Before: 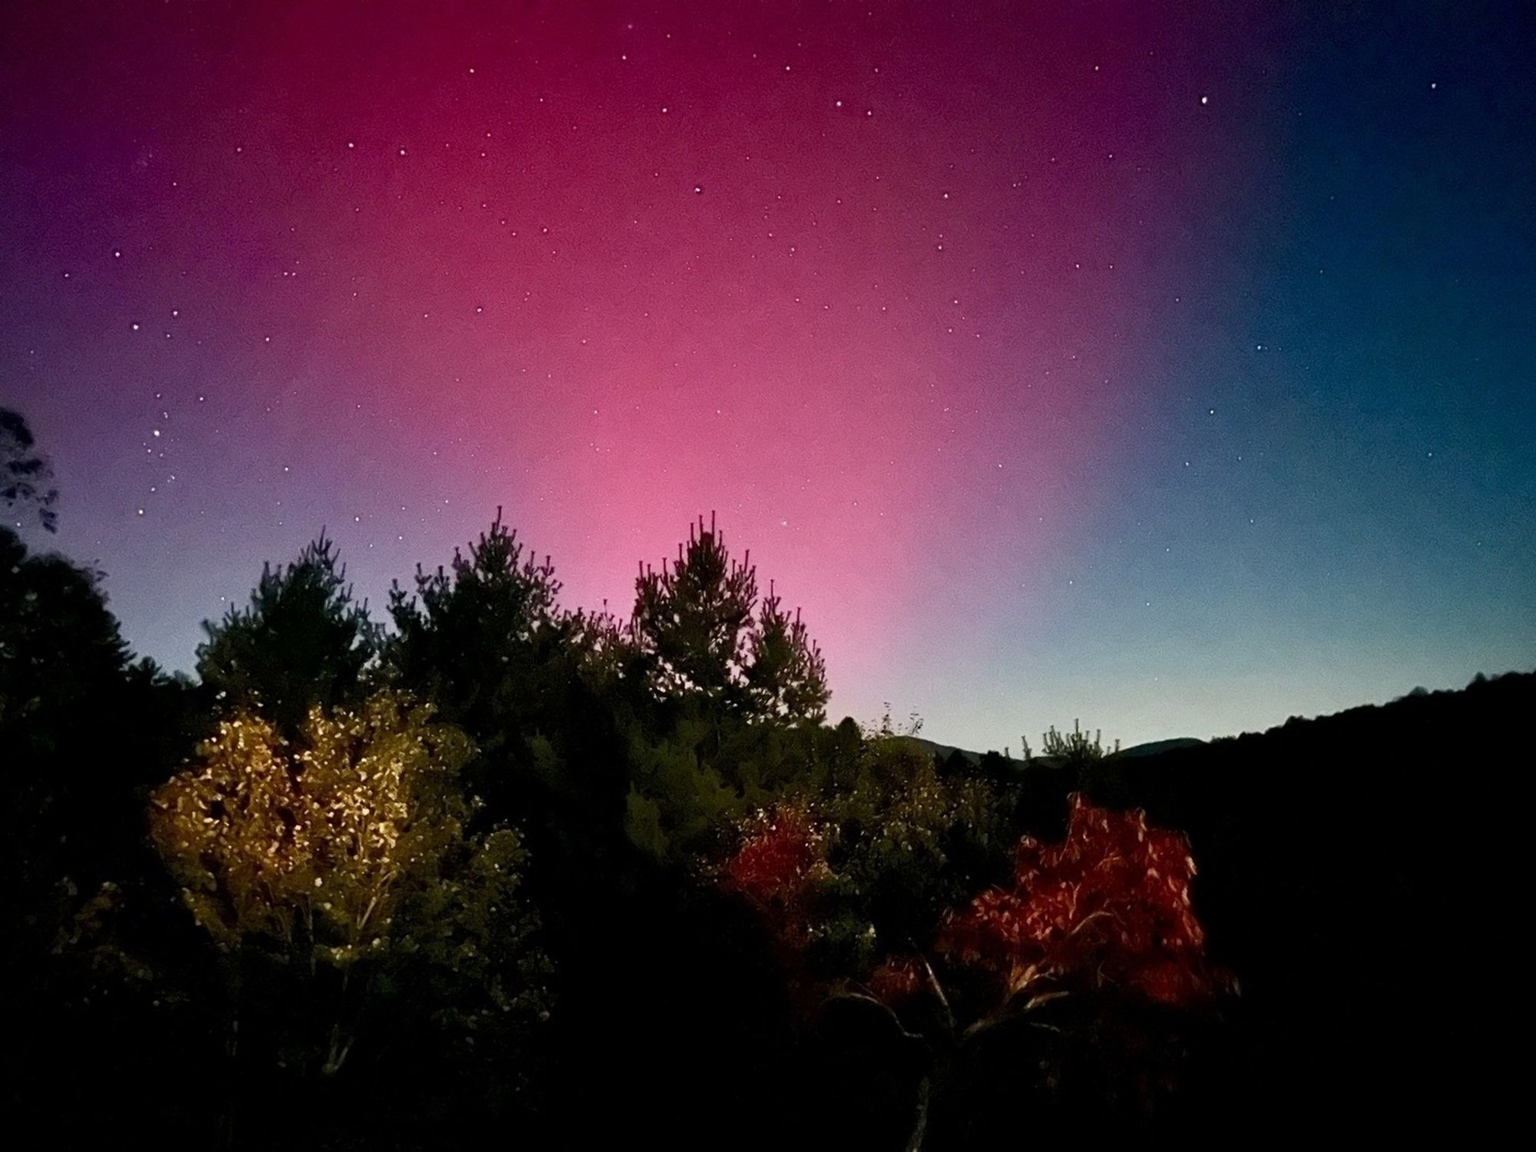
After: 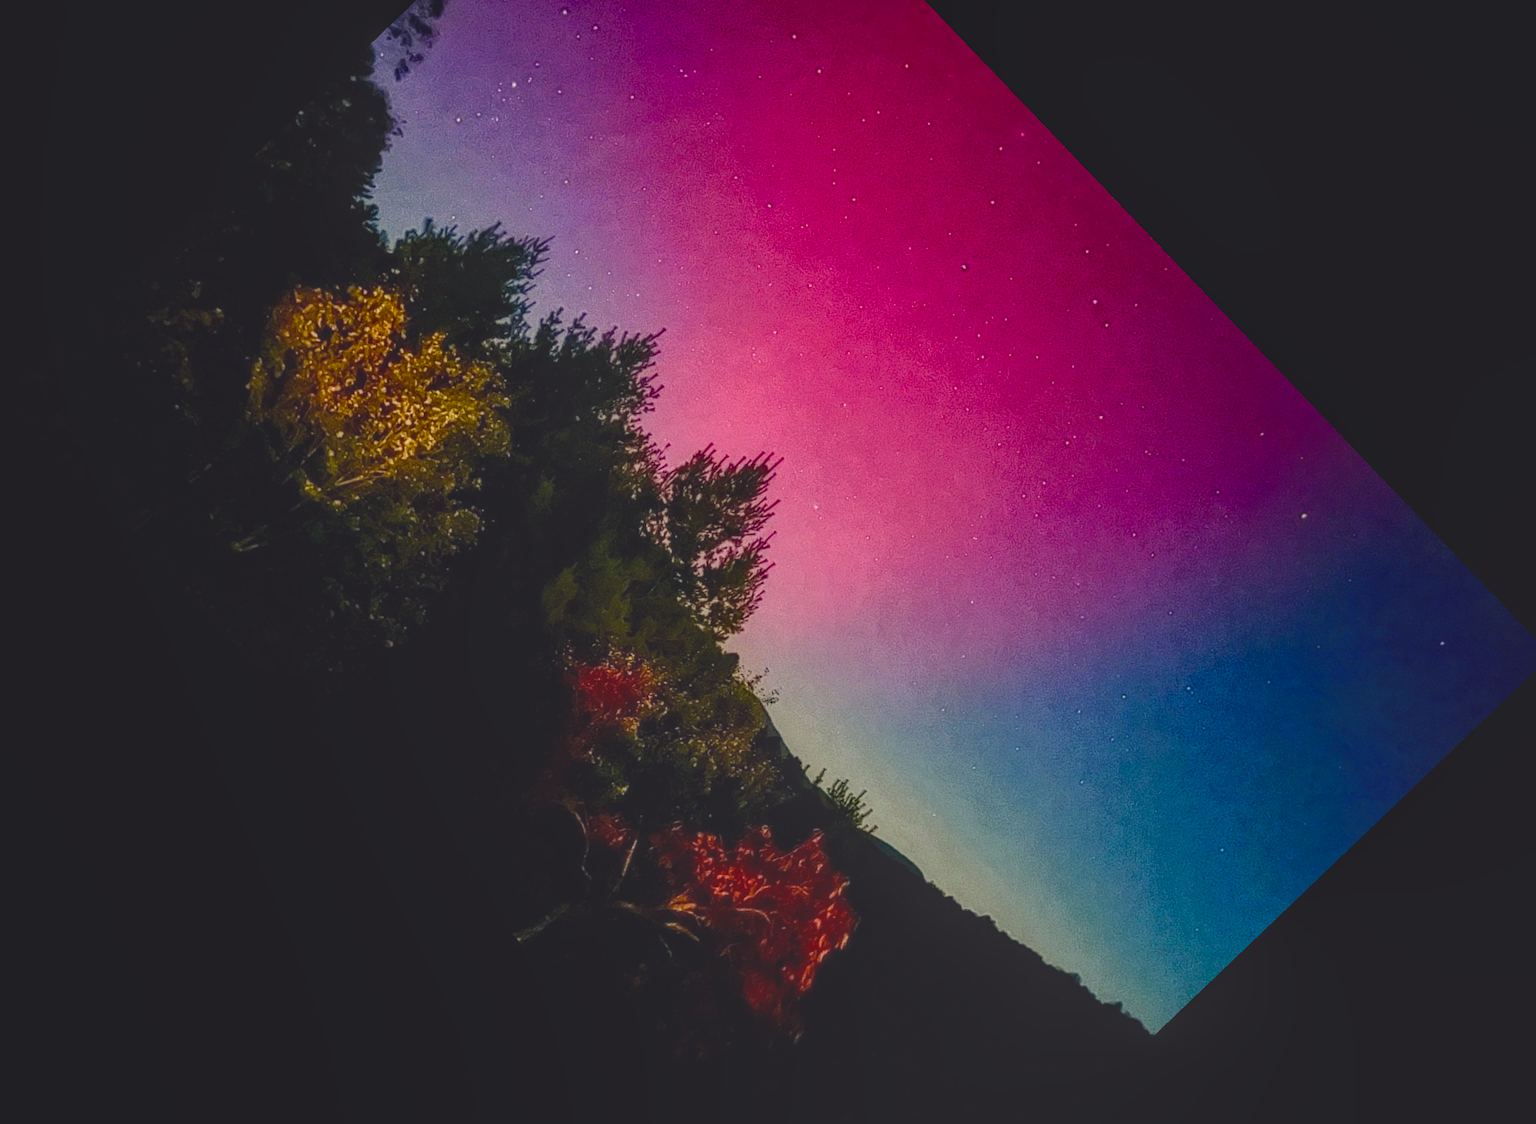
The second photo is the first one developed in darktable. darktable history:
crop and rotate: angle -46.26°, top 16.234%, right 0.912%, bottom 11.704%
color balance rgb: shadows lift › chroma 3%, shadows lift › hue 280.8°, power › hue 330°, highlights gain › chroma 3%, highlights gain › hue 75.6°, global offset › luminance 1.5%, perceptual saturation grading › global saturation 20%, perceptual saturation grading › highlights -25%, perceptual saturation grading › shadows 50%, global vibrance 30%
local contrast: highlights 20%, shadows 30%, detail 200%, midtone range 0.2
